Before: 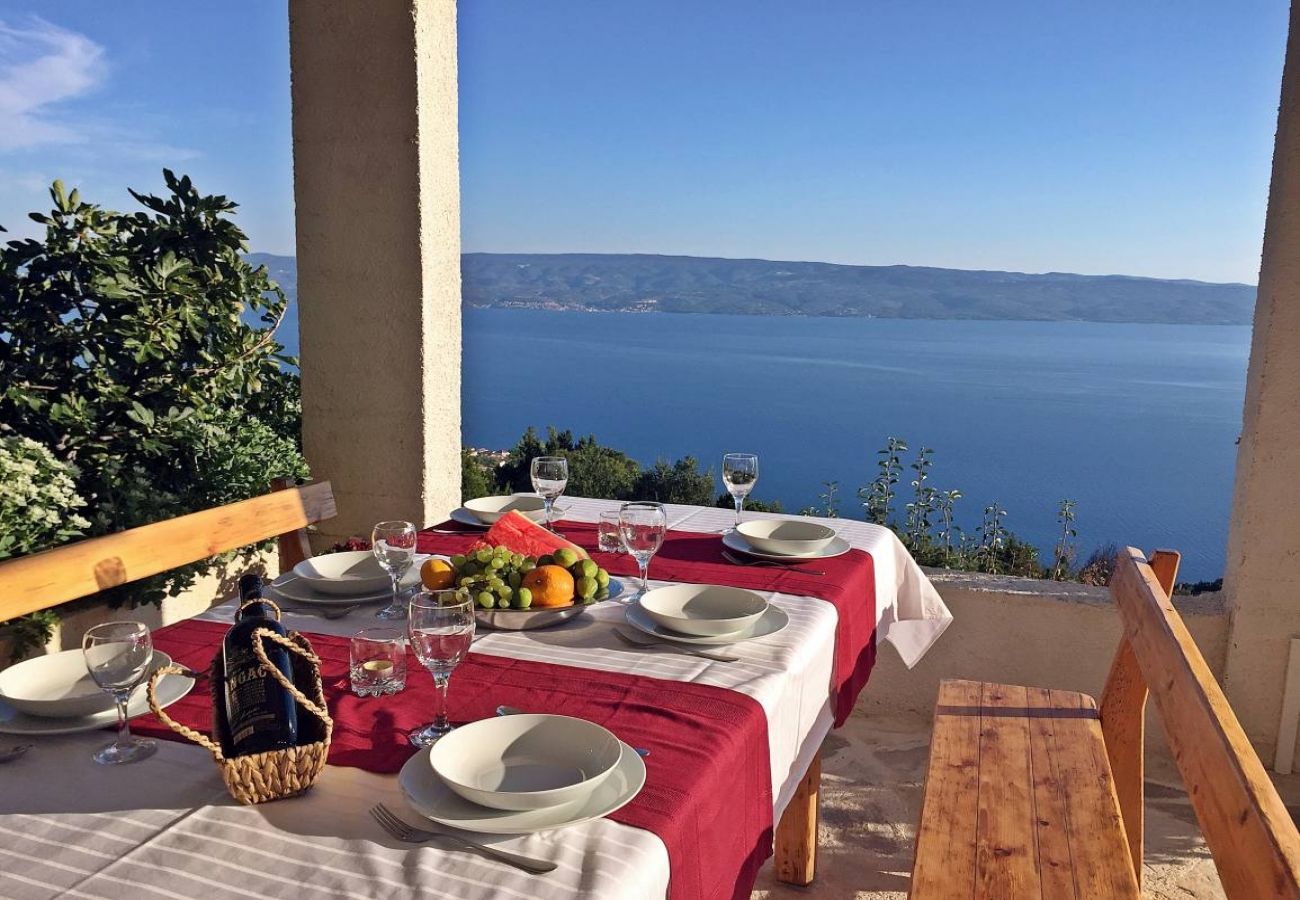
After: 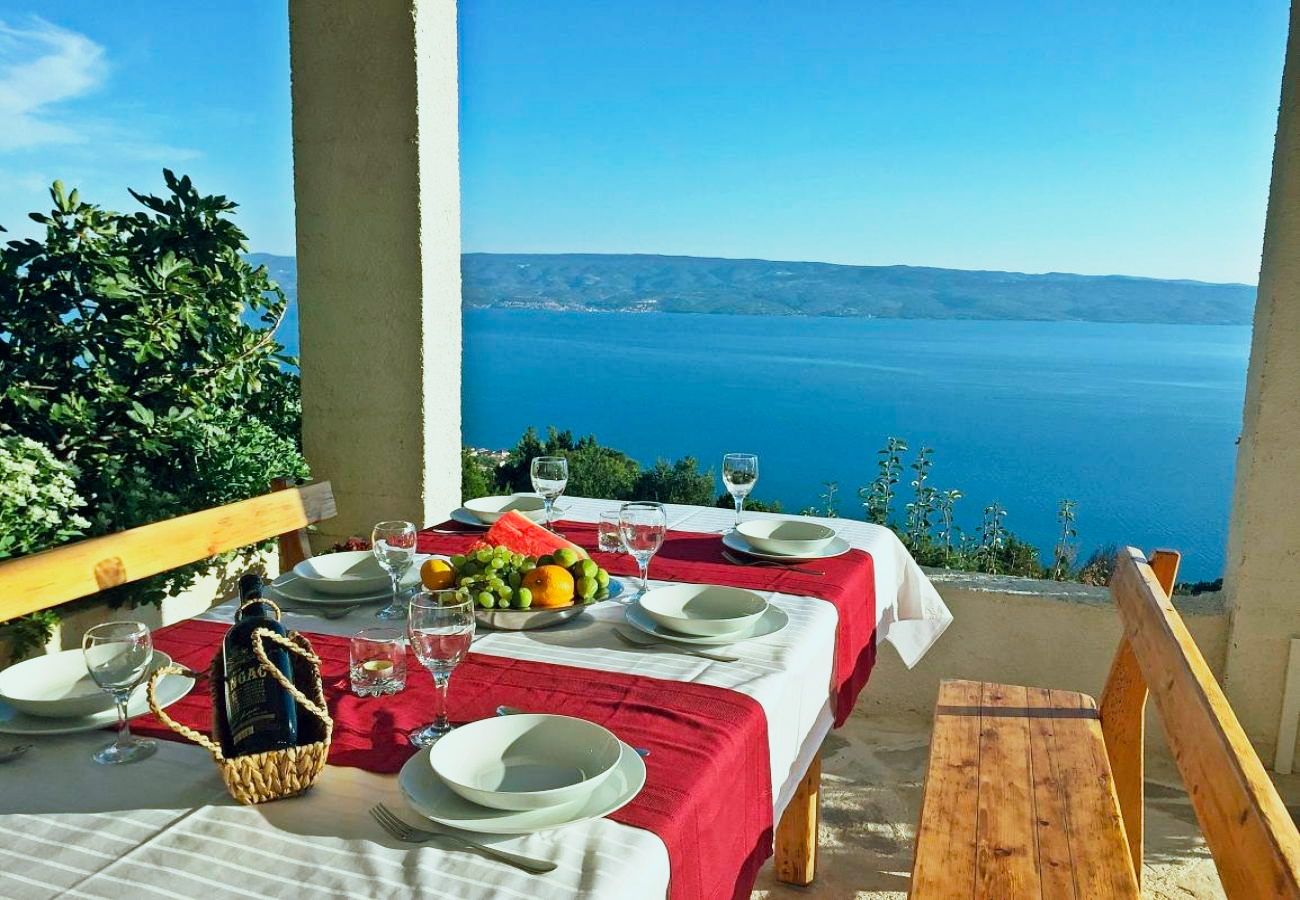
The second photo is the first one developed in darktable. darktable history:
base curve: curves: ch0 [(0, 0) (0.088, 0.125) (0.176, 0.251) (0.354, 0.501) (0.613, 0.749) (1, 0.877)], preserve colors none
color balance rgb: shadows lift › chroma 11.71%, shadows lift › hue 133.46°, highlights gain › chroma 4%, highlights gain › hue 200.2°, perceptual saturation grading › global saturation 18.05%
color zones: curves: ch1 [(0, 0.513) (0.143, 0.524) (0.286, 0.511) (0.429, 0.506) (0.571, 0.503) (0.714, 0.503) (0.857, 0.508) (1, 0.513)]
